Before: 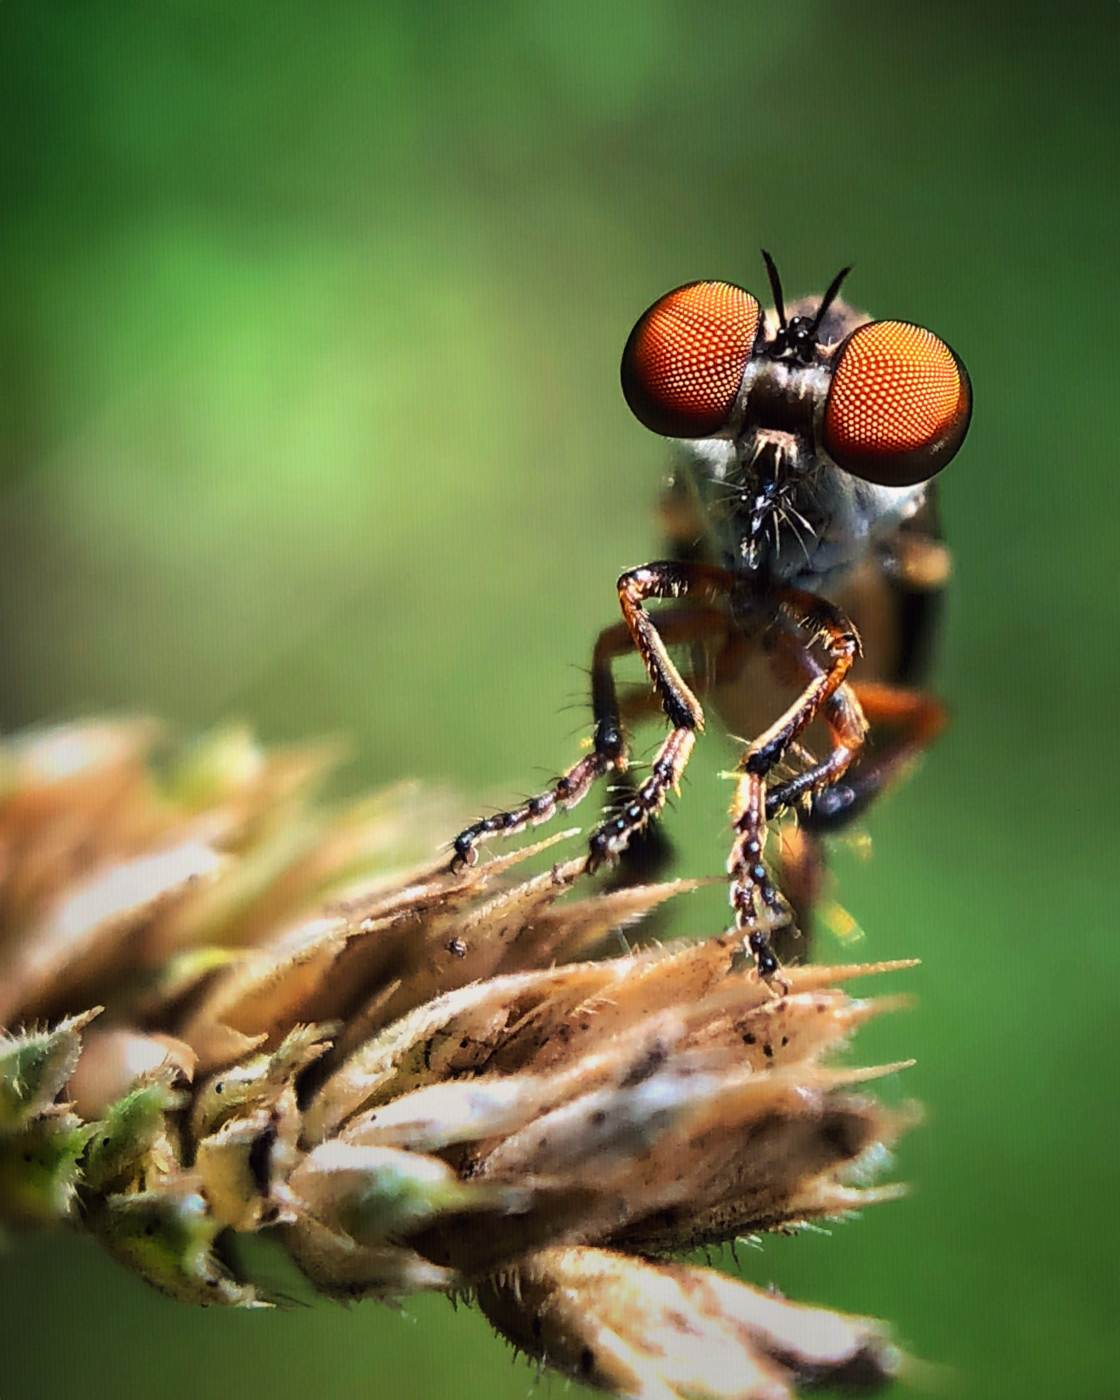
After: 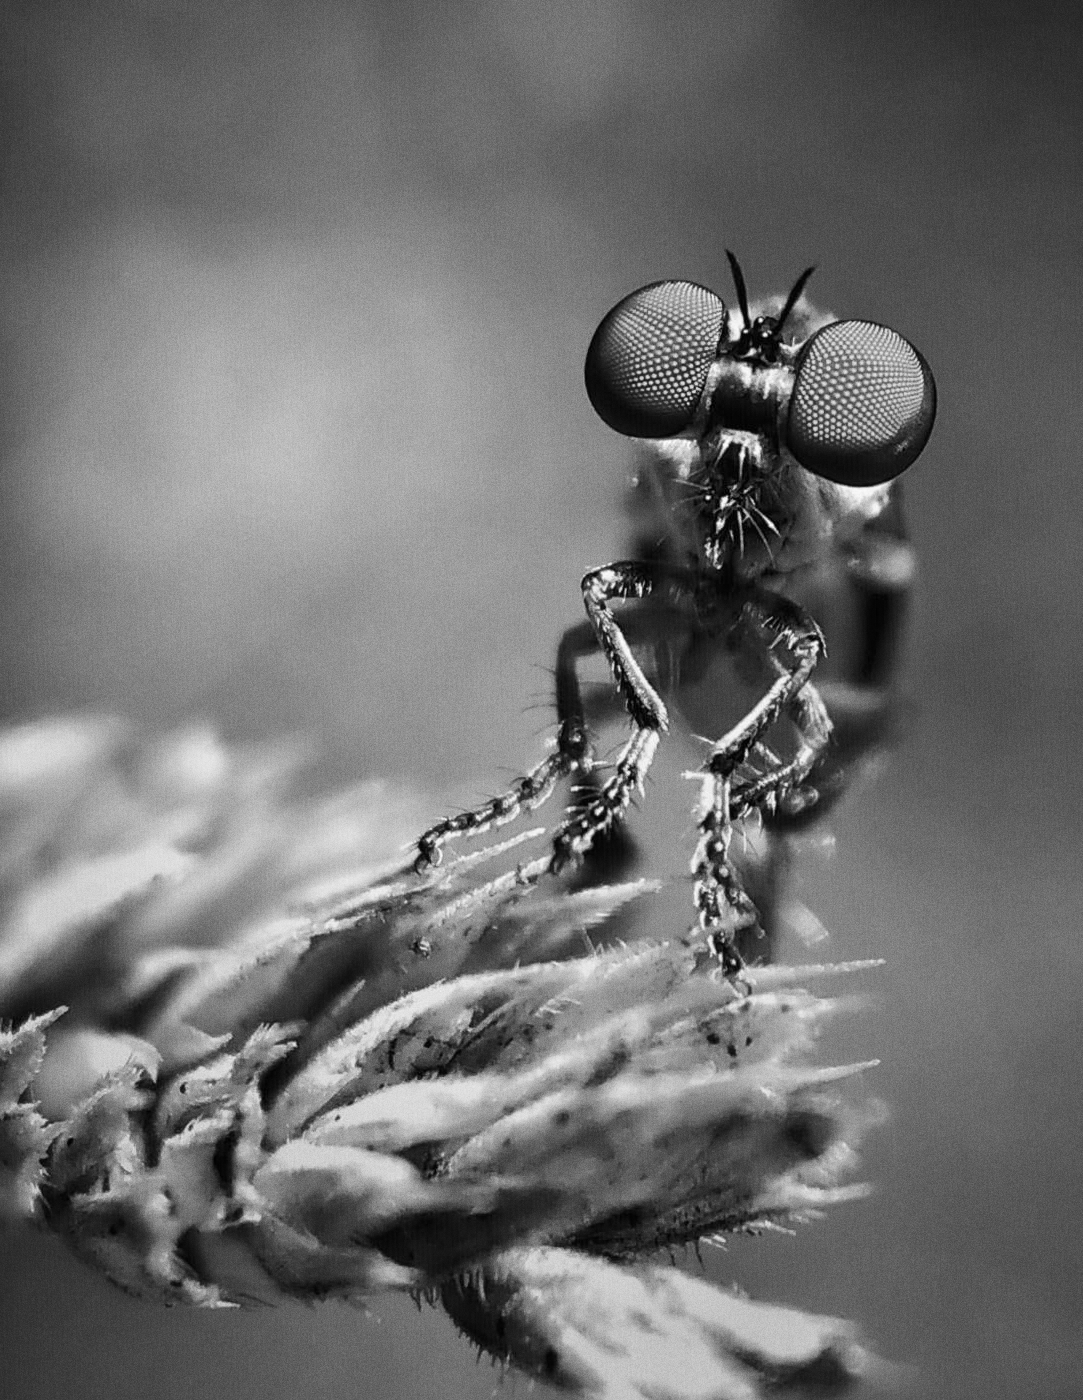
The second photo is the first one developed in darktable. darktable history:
grain: coarseness 0.09 ISO
crop and rotate: left 3.238%
monochrome: size 1
